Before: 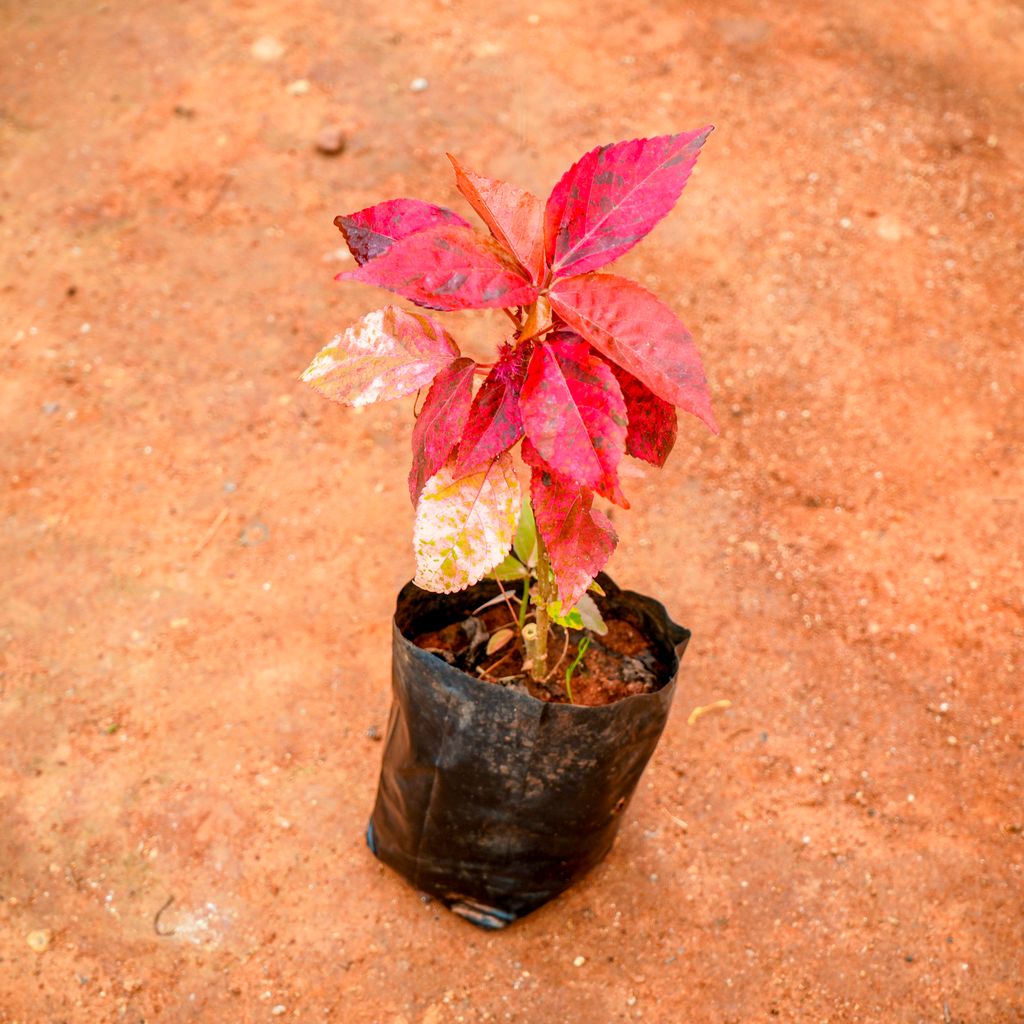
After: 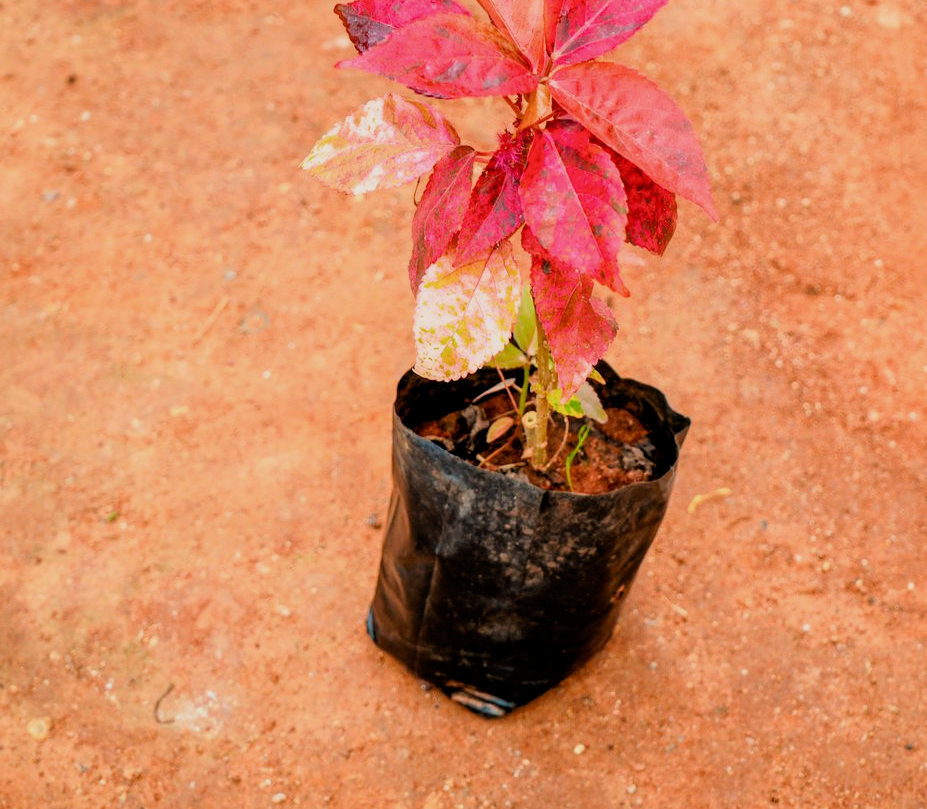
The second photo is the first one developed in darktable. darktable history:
color calibration: x 0.34, y 0.354, temperature 5165.41 K
crop: top 20.732%, right 9.428%, bottom 0.235%
filmic rgb: black relative exposure -7.78 EV, white relative exposure 4.45 EV, threshold 3.02 EV, hardness 3.76, latitude 49.79%, contrast 1.1, add noise in highlights 0.1, color science v4 (2020), iterations of high-quality reconstruction 0, type of noise poissonian, enable highlight reconstruction true
